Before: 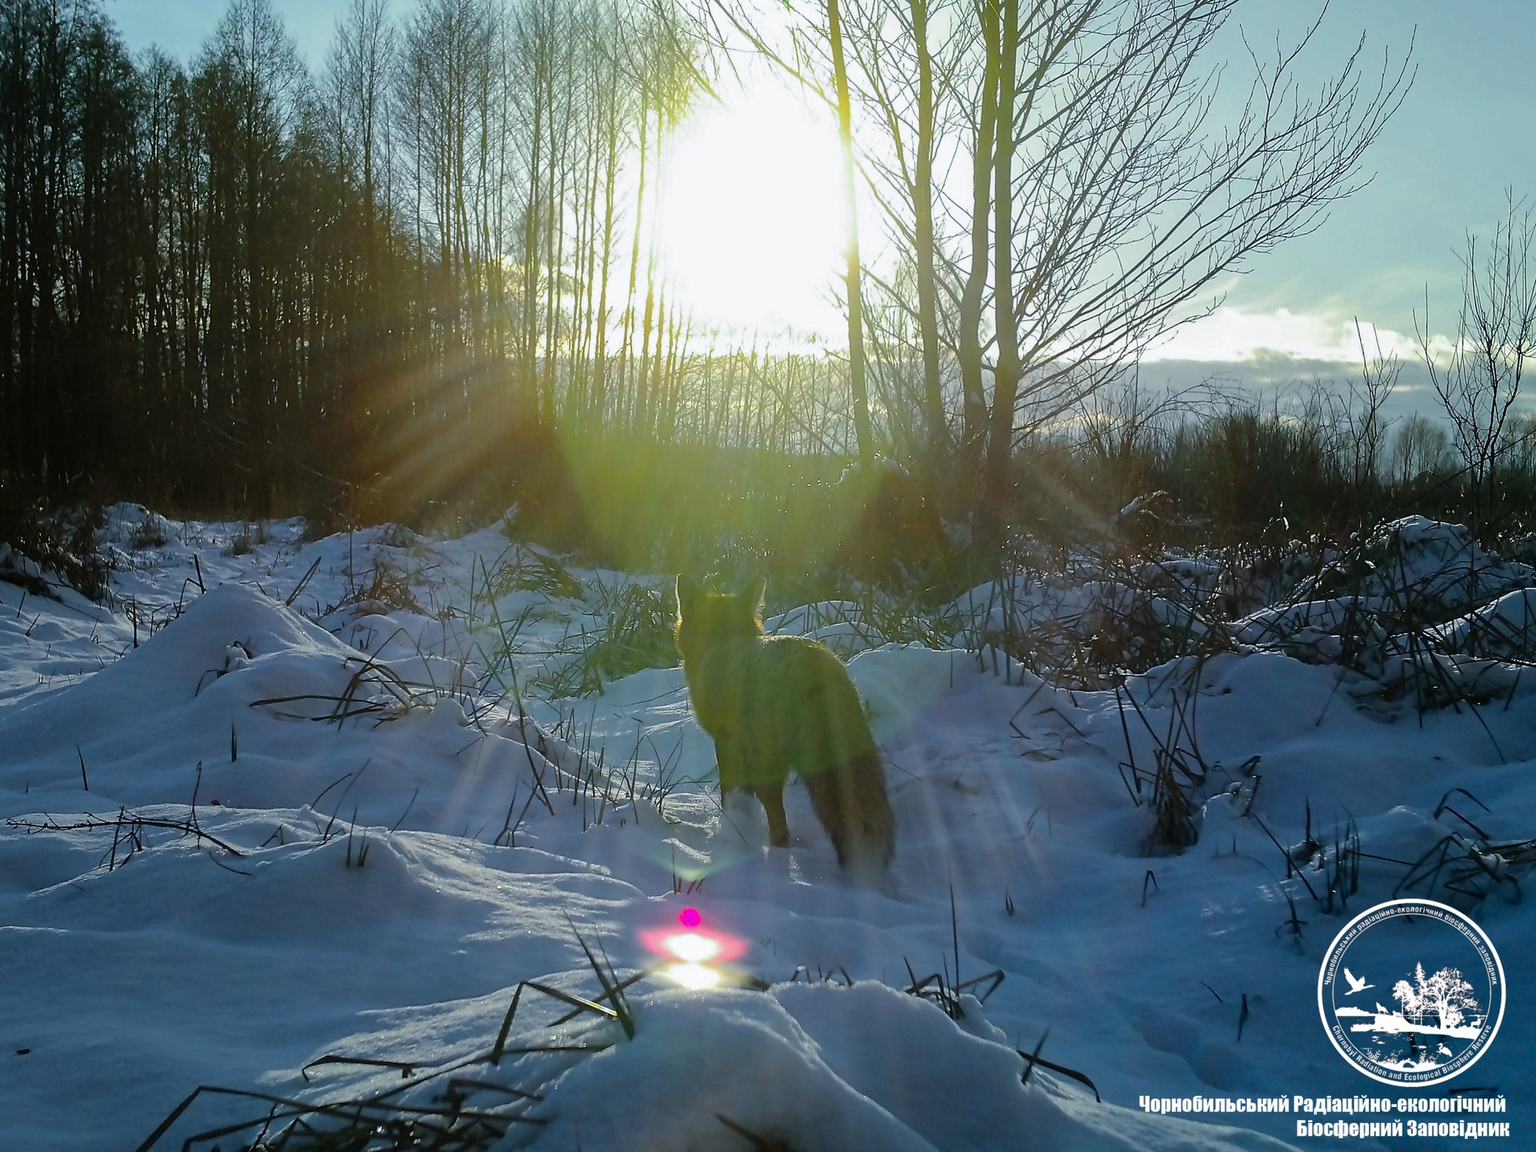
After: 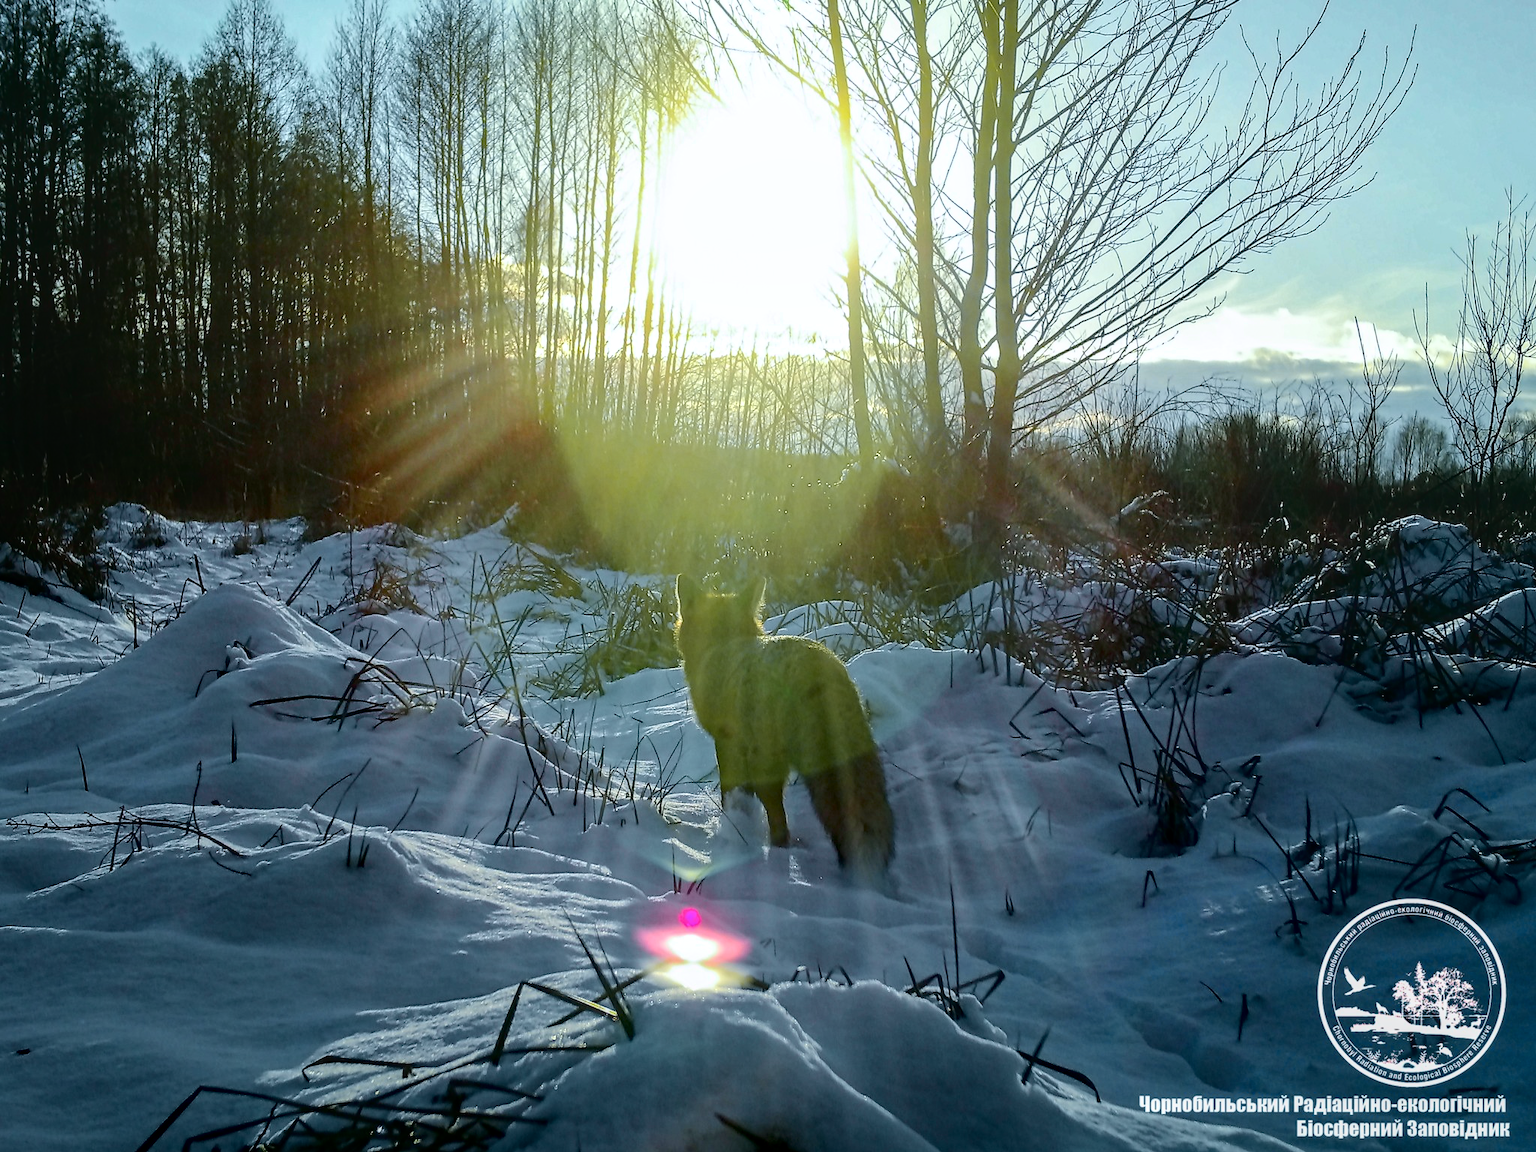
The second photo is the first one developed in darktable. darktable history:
local contrast: on, module defaults
haze removal: compatibility mode true, adaptive false
graduated density: rotation -180°, offset 24.95
tone curve: curves: ch0 [(0, 0.023) (0.087, 0.065) (0.184, 0.168) (0.45, 0.54) (0.57, 0.683) (0.722, 0.825) (0.877, 0.948) (1, 1)]; ch1 [(0, 0) (0.388, 0.369) (0.44, 0.44) (0.489, 0.481) (0.534, 0.561) (0.657, 0.659) (1, 1)]; ch2 [(0, 0) (0.353, 0.317) (0.408, 0.427) (0.472, 0.46) (0.5, 0.496) (0.537, 0.534) (0.576, 0.592) (0.625, 0.631) (1, 1)], color space Lab, independent channels, preserve colors none
